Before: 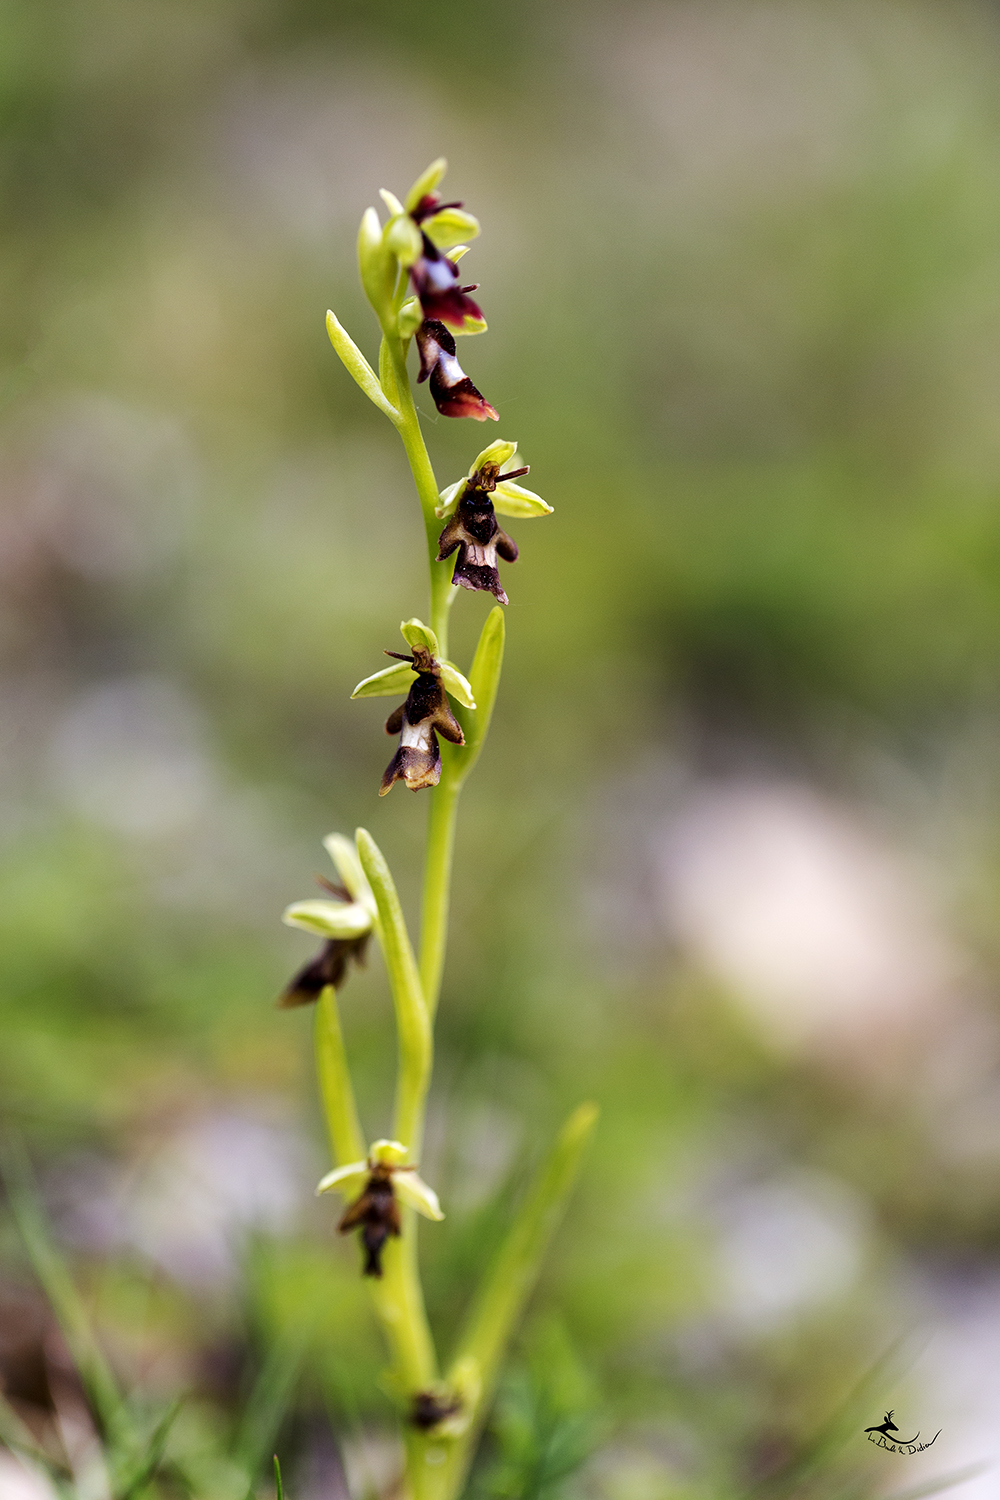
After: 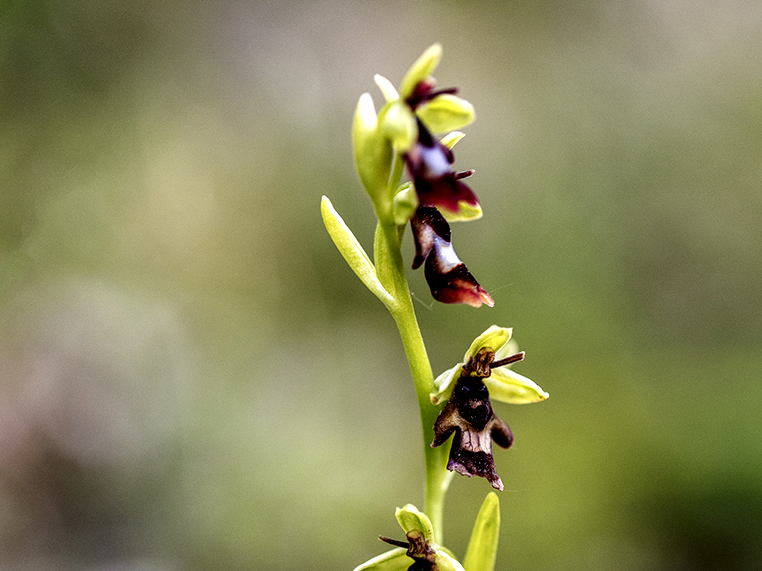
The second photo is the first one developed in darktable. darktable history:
local contrast: highlights 20%, shadows 70%, detail 170%
crop: left 0.579%, top 7.627%, right 23.167%, bottom 54.275%
